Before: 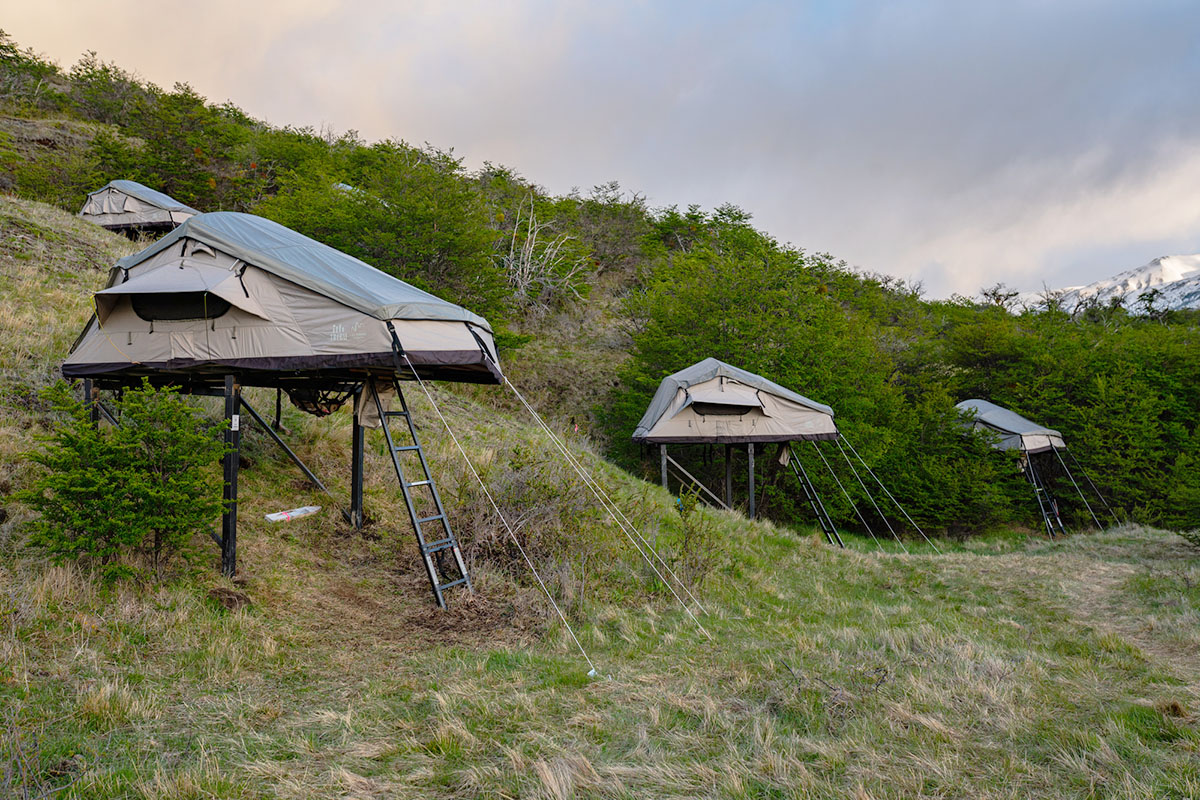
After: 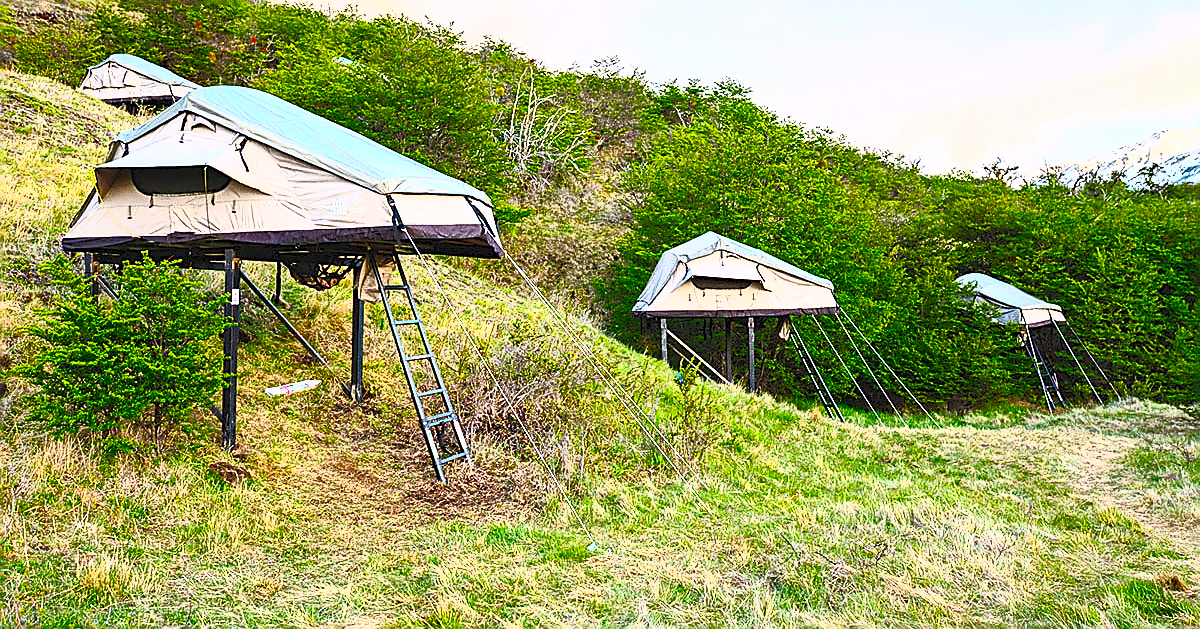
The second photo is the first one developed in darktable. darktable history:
grain: coarseness 8.68 ISO, strength 31.94%
contrast brightness saturation: contrast 1, brightness 1, saturation 1
sharpen: radius 1.4, amount 1.25, threshold 0.7
crop and rotate: top 15.774%, bottom 5.506%
